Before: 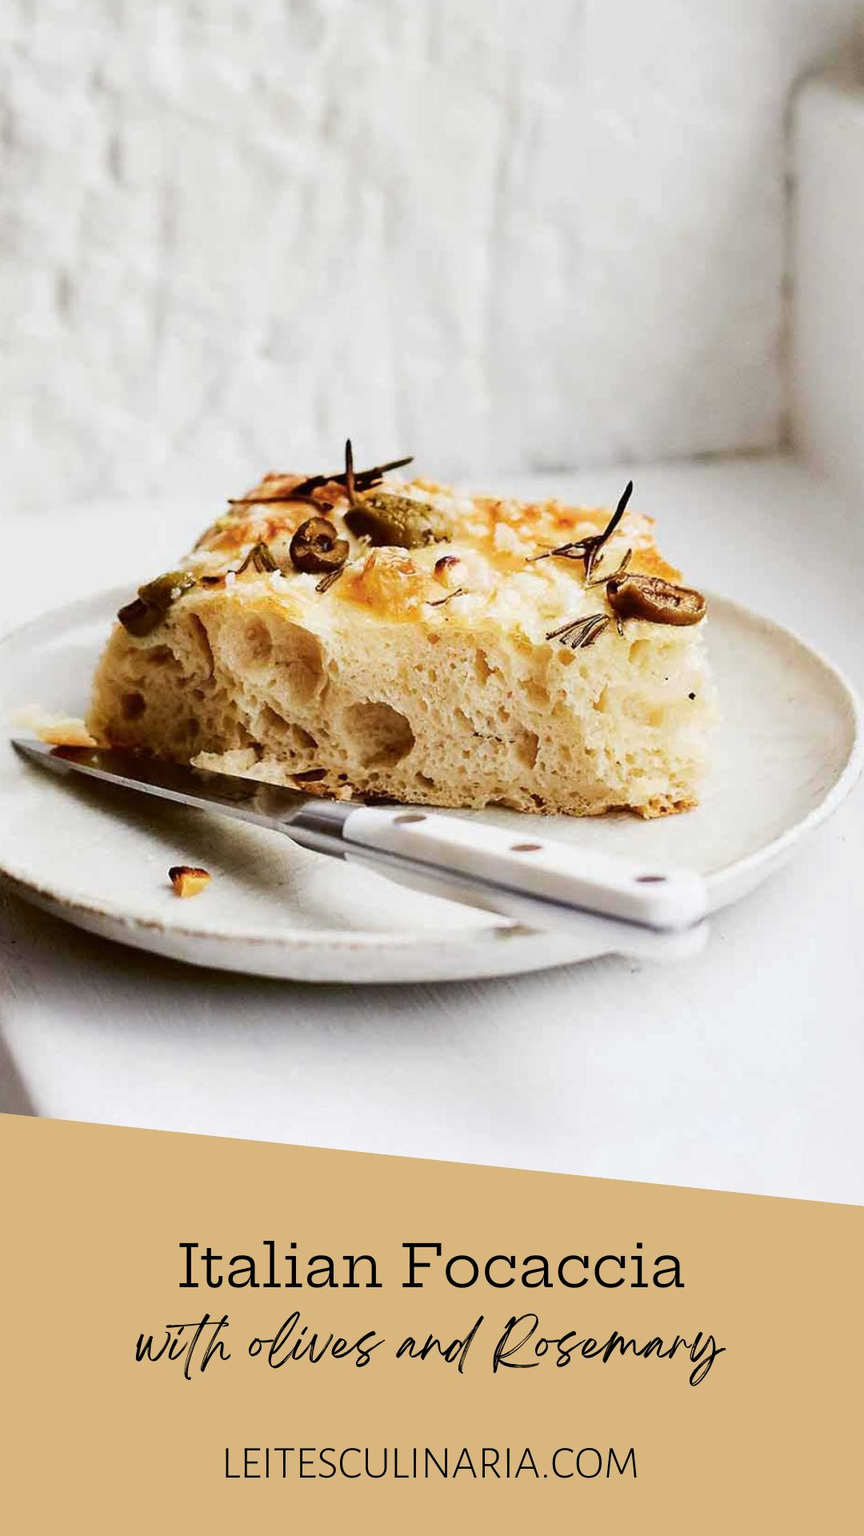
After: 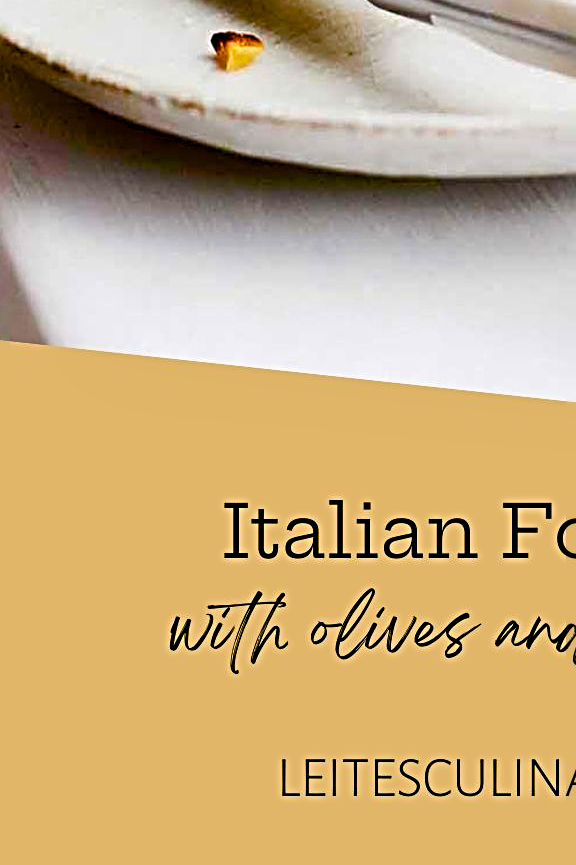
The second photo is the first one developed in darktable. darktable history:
sharpen: radius 4
crop and rotate: top 54.778%, right 46.61%, bottom 0.159%
tone equalizer: on, module defaults
color balance rgb: linear chroma grading › global chroma 18.9%, perceptual saturation grading › global saturation 20%, perceptual saturation grading › highlights -25%, perceptual saturation grading › shadows 50%, global vibrance 18.93%
